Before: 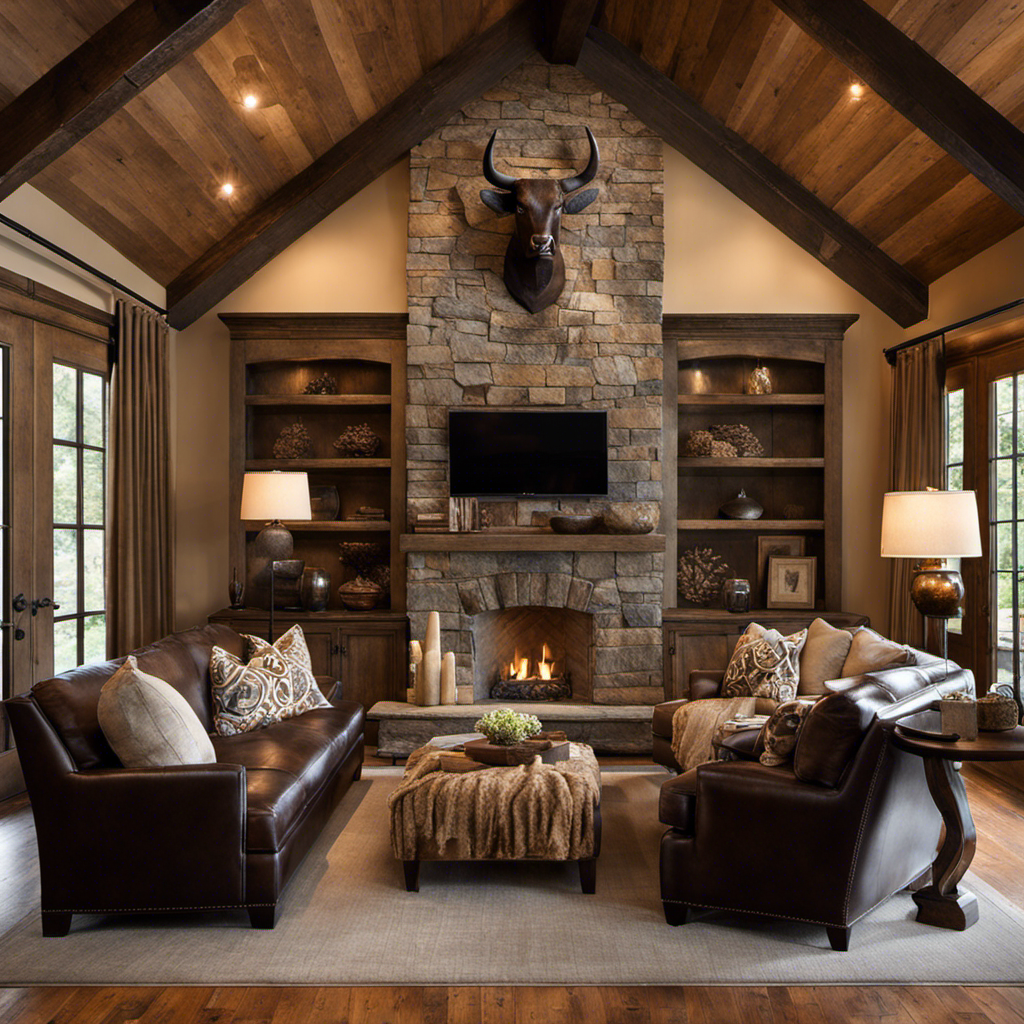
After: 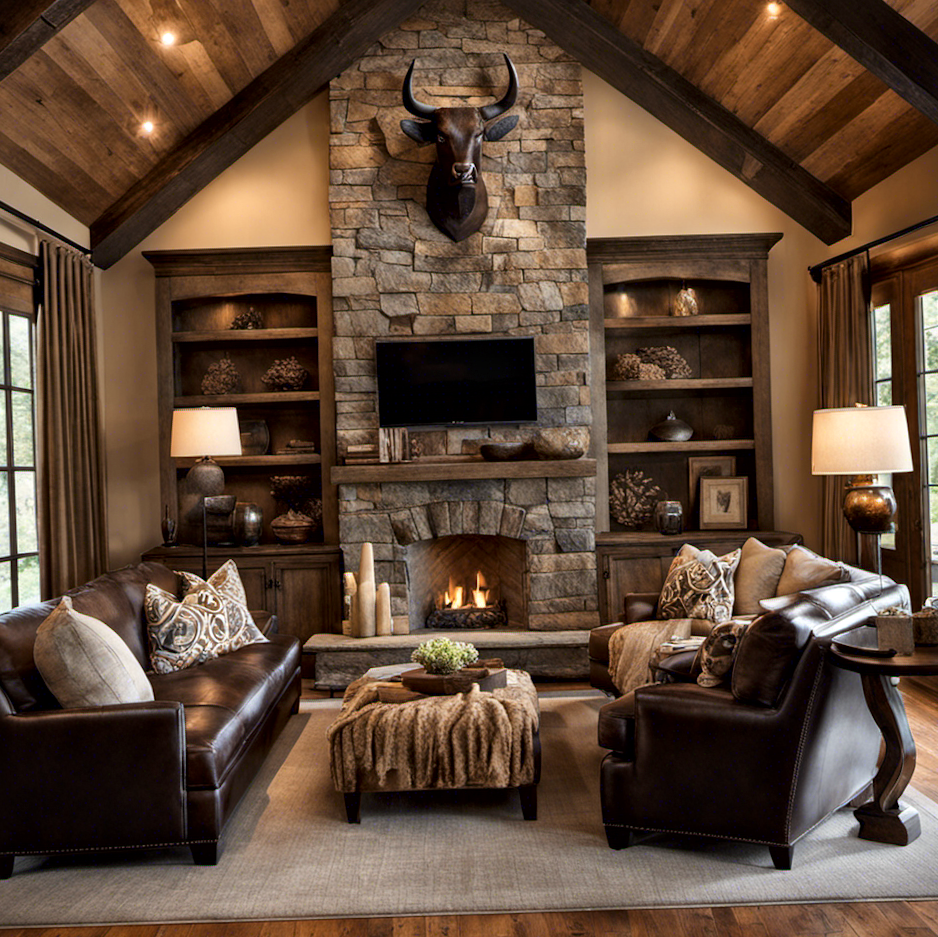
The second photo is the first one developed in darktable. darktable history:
crop and rotate: angle 1.75°, left 5.59%, top 5.682%
local contrast: mode bilateral grid, contrast 20, coarseness 20, detail 150%, midtone range 0.2
